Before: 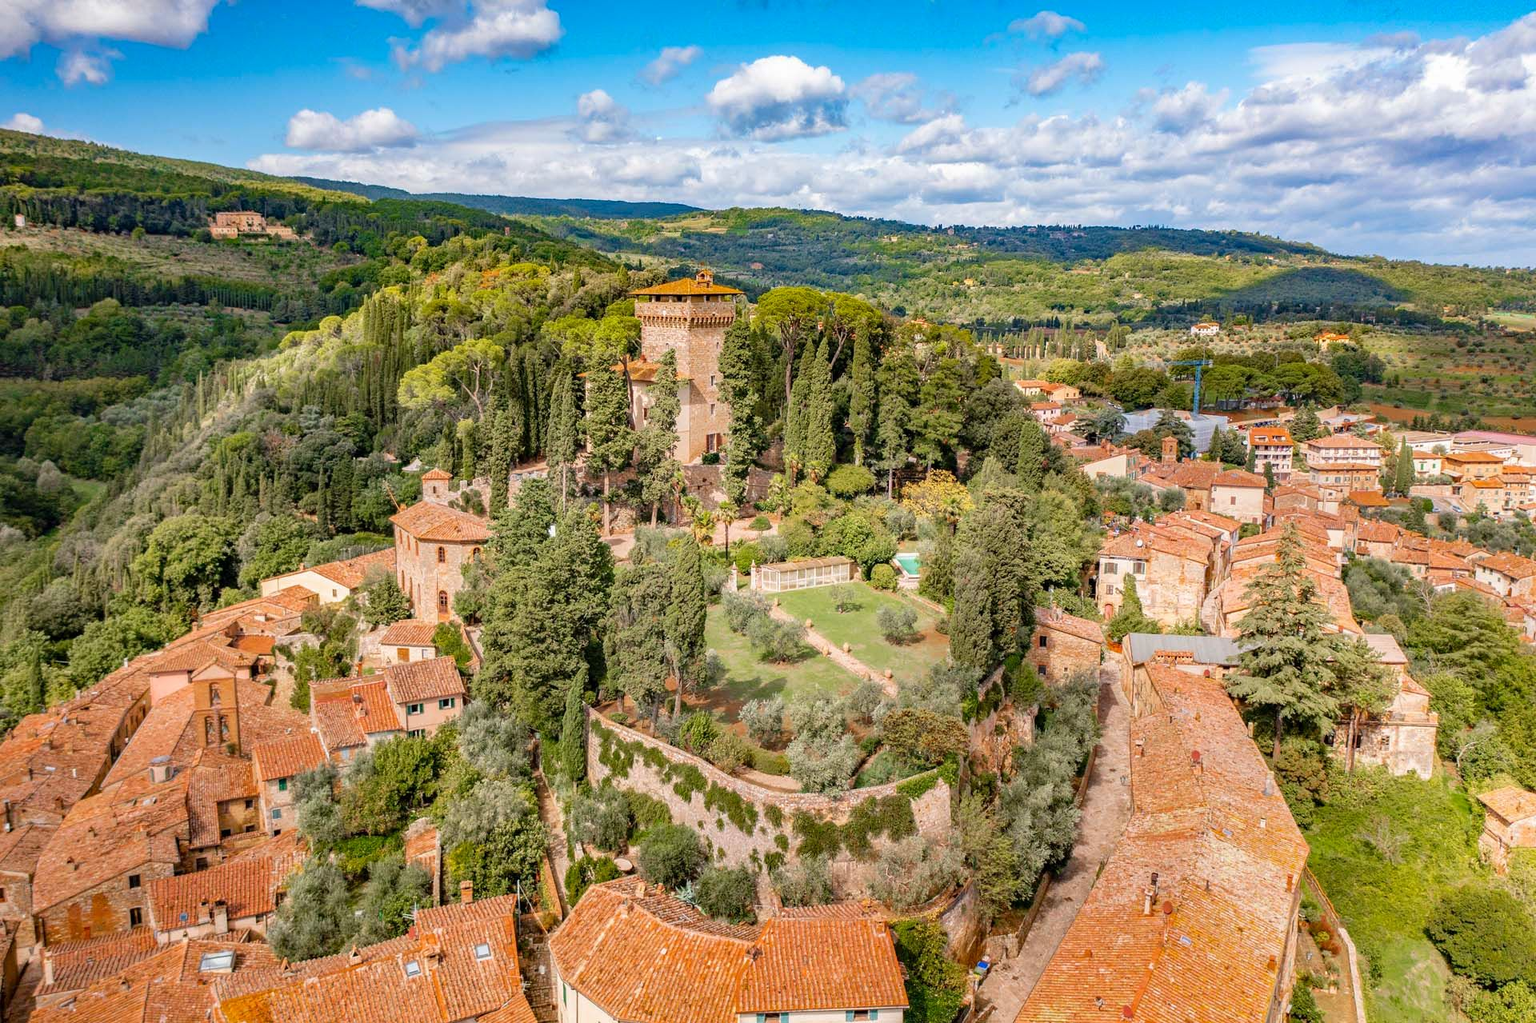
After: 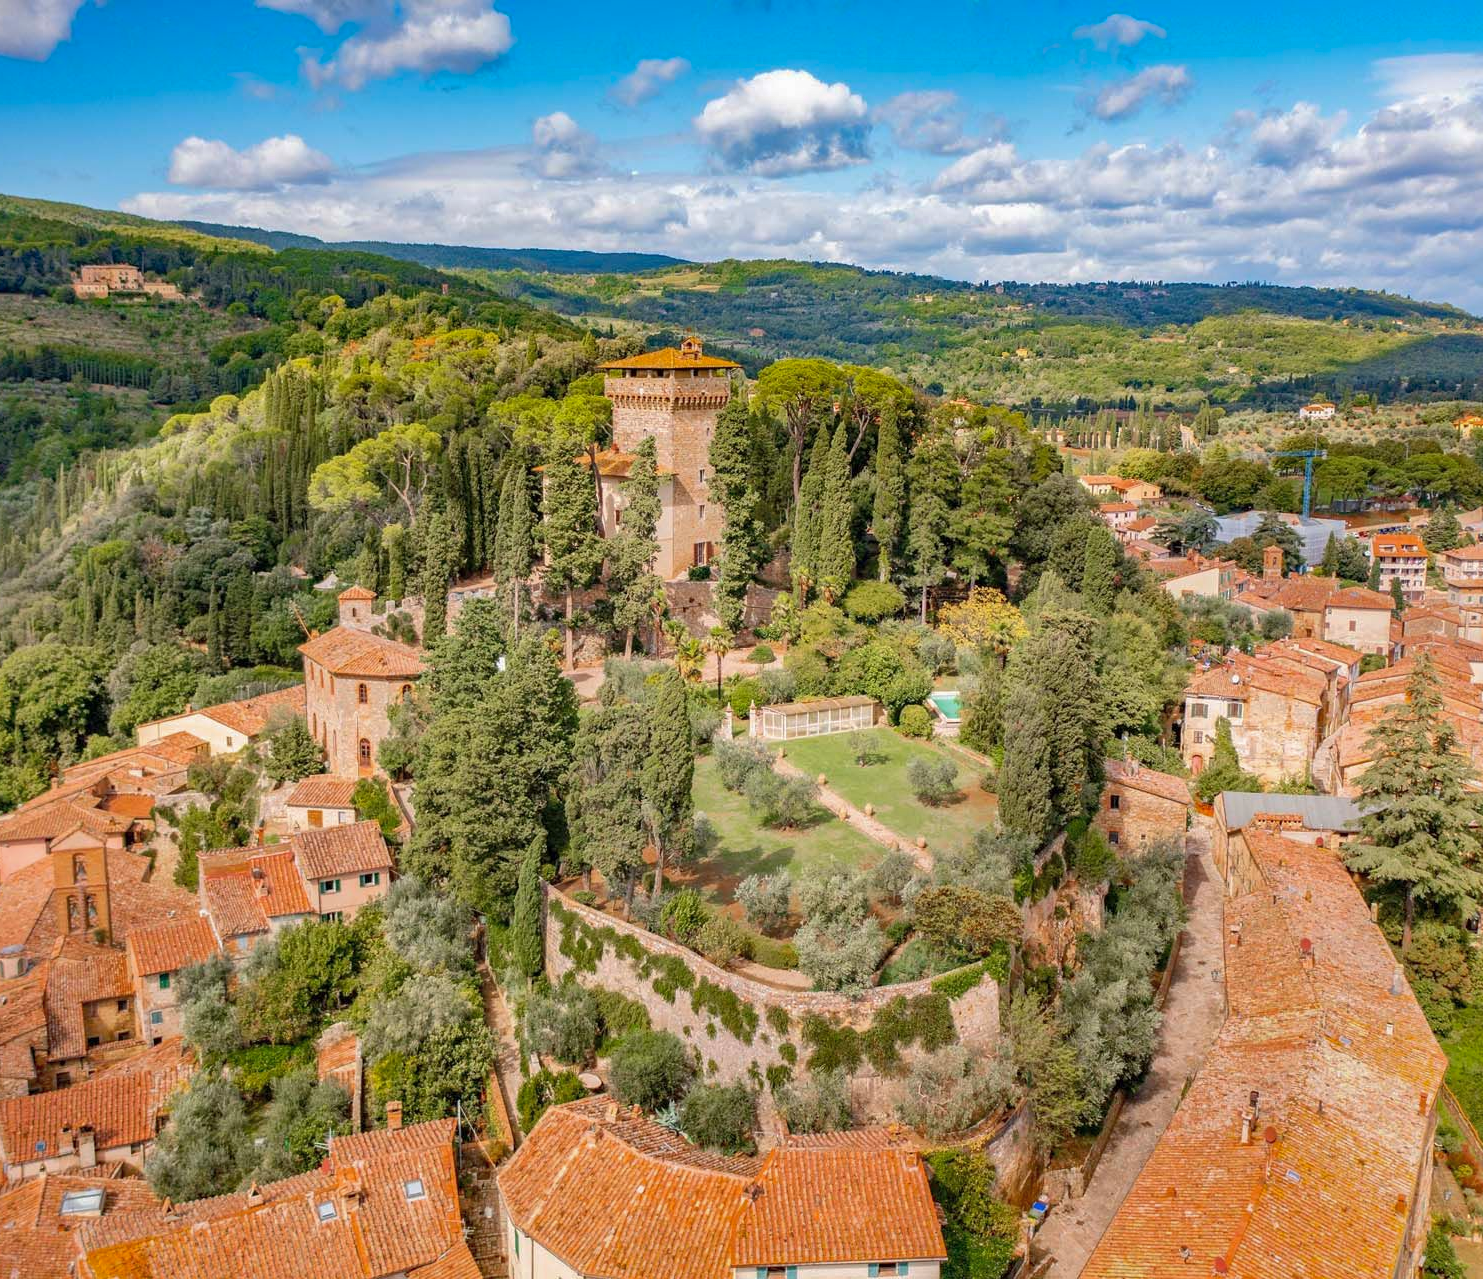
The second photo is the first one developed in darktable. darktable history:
crop: left 9.887%, right 12.873%
shadows and highlights: shadows color adjustment 98.02%, highlights color adjustment 57.75%
